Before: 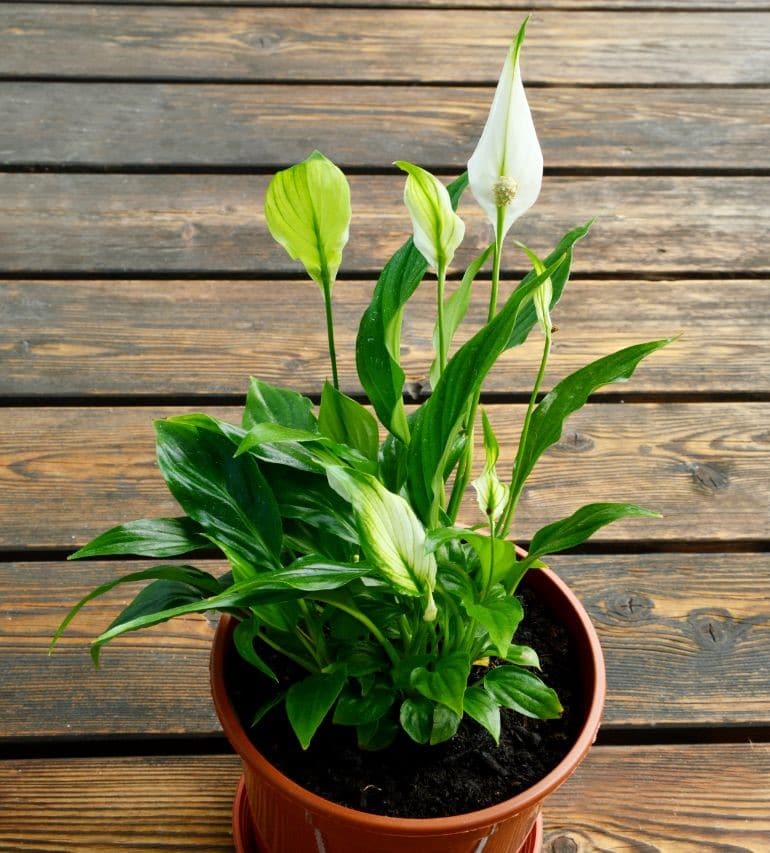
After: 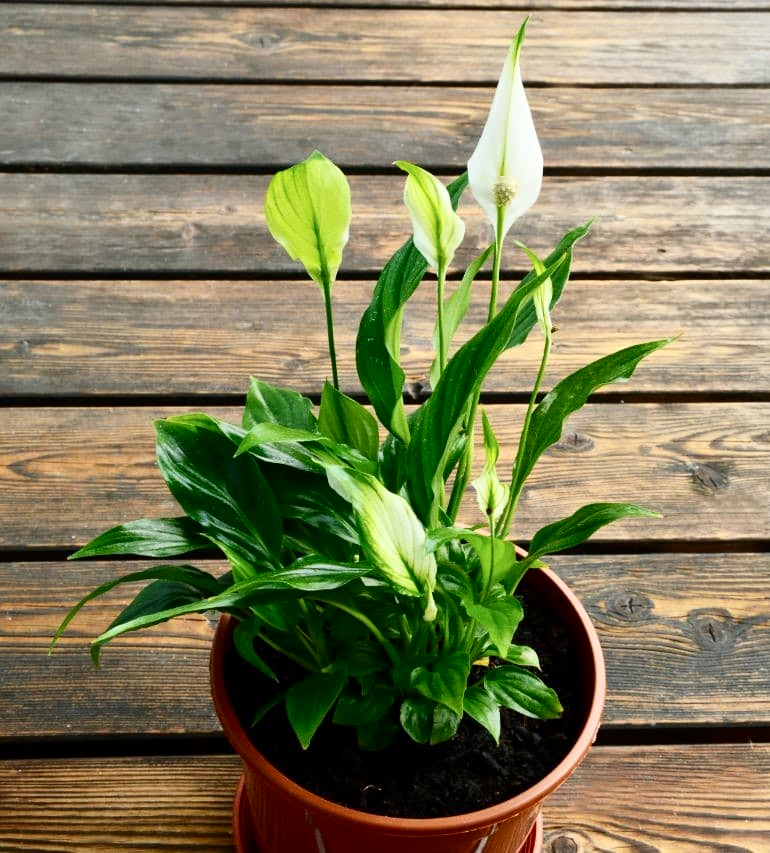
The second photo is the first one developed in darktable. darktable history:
contrast brightness saturation: contrast 0.225
